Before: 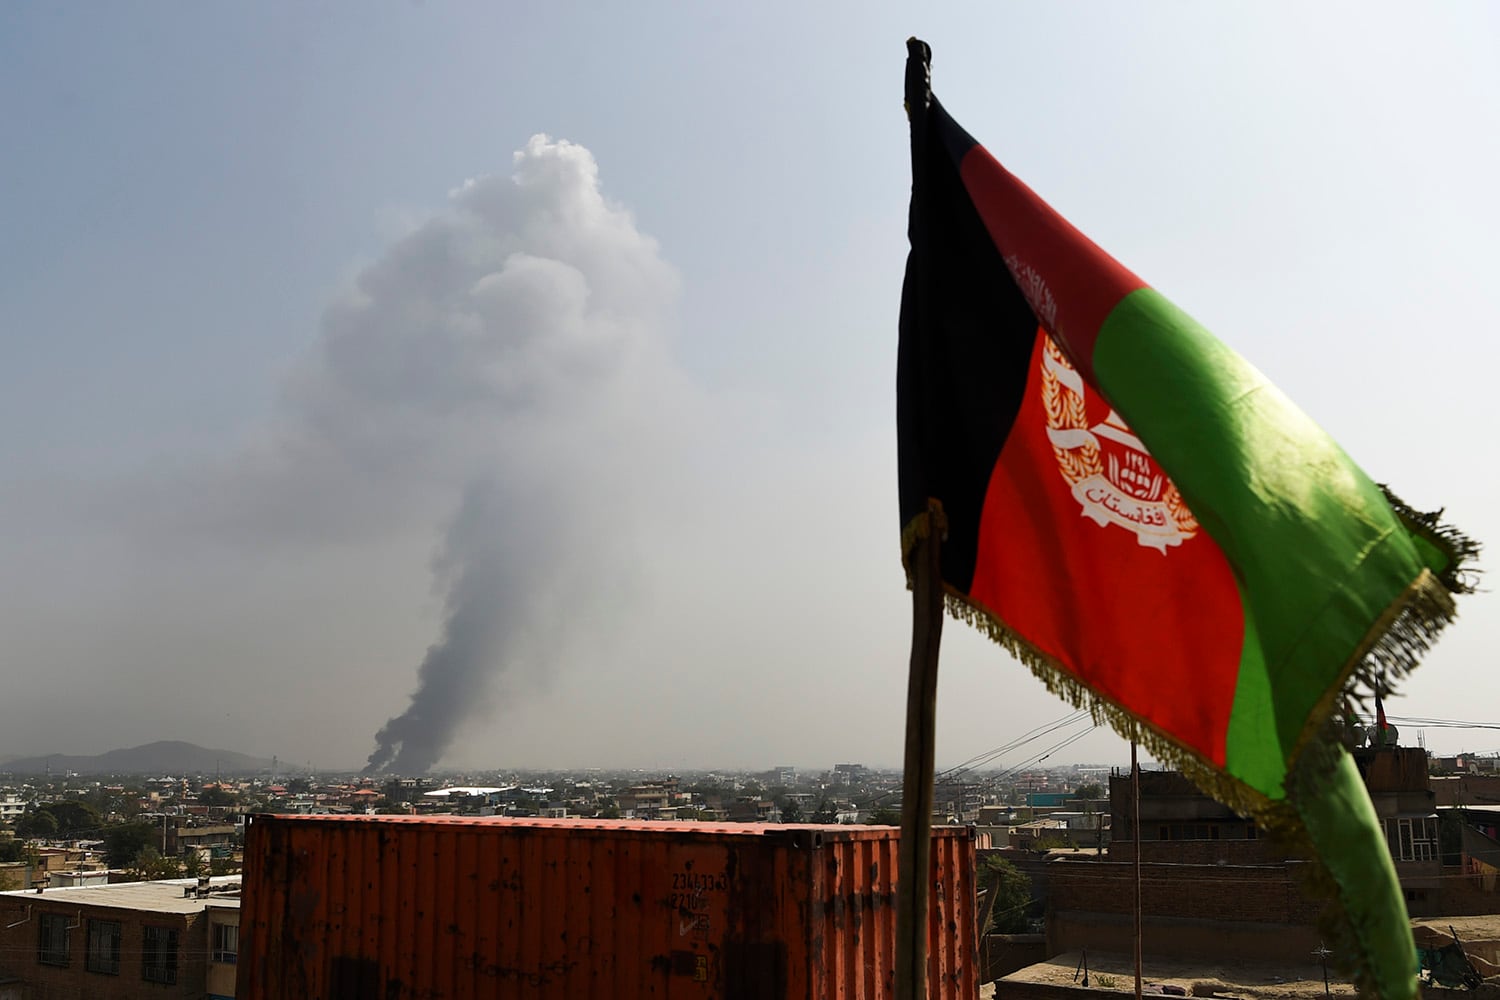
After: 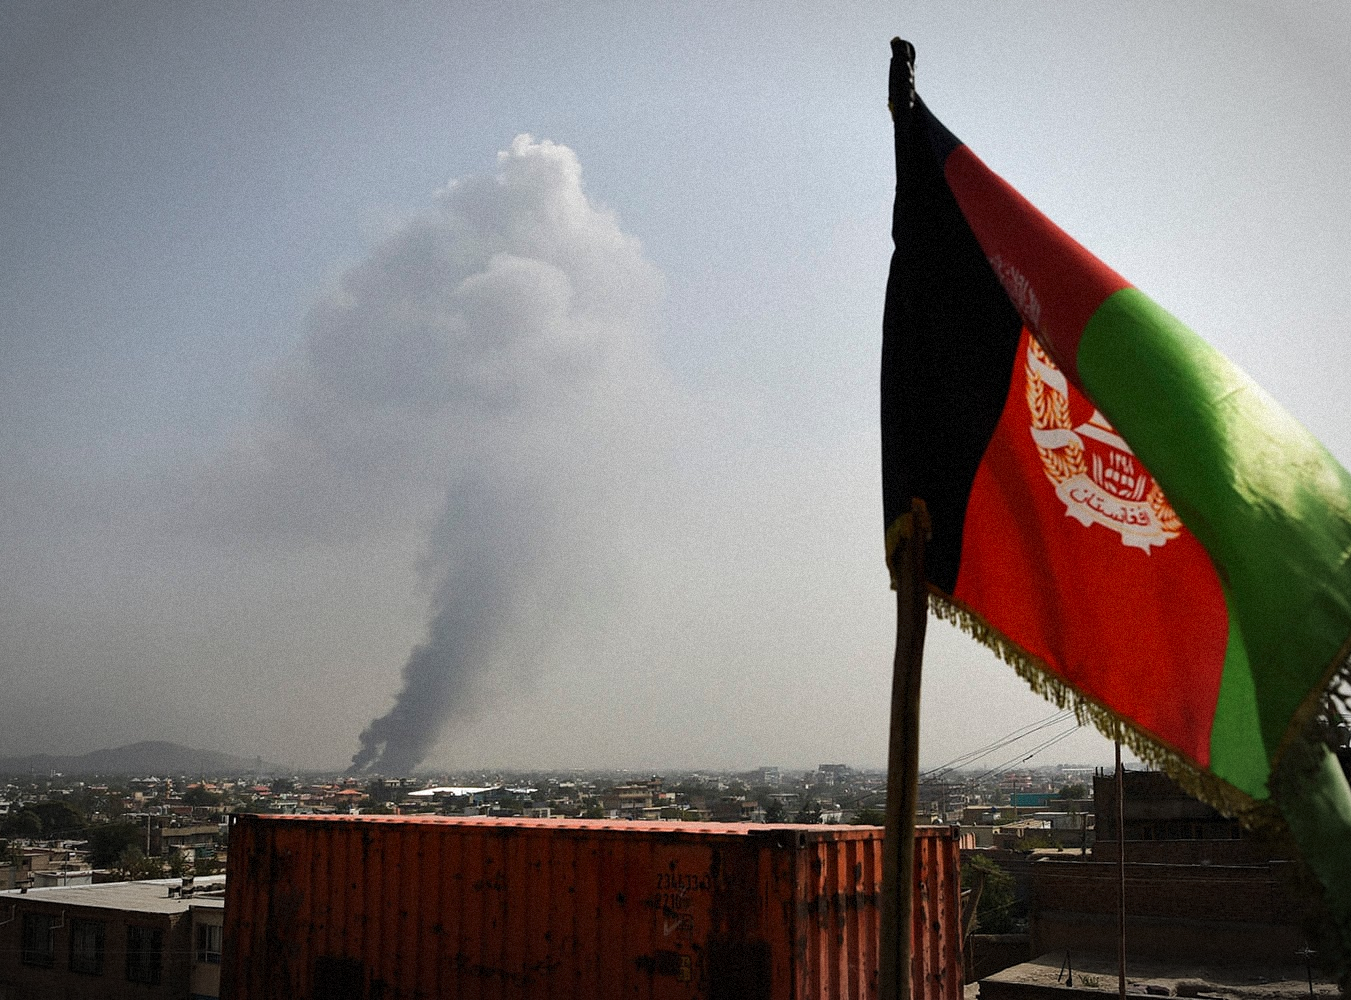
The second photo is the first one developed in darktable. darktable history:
crop and rotate: left 1.088%, right 8.807%
vignetting: automatic ratio true
grain: mid-tones bias 0%
